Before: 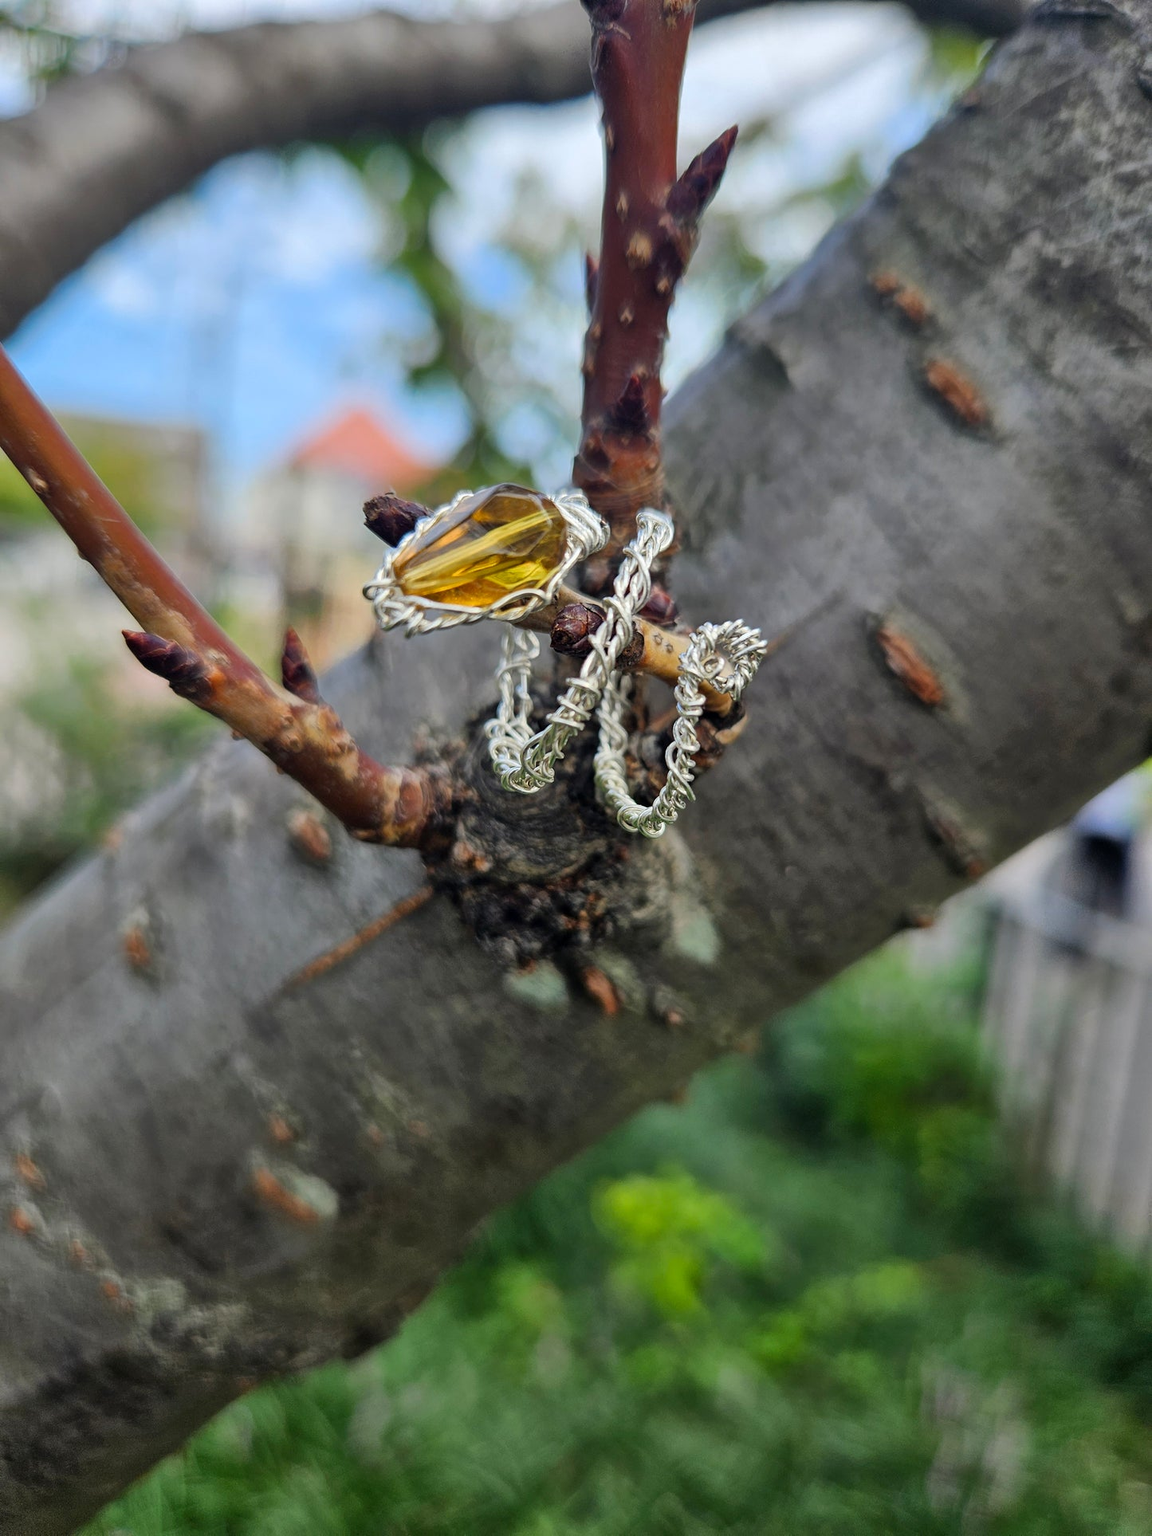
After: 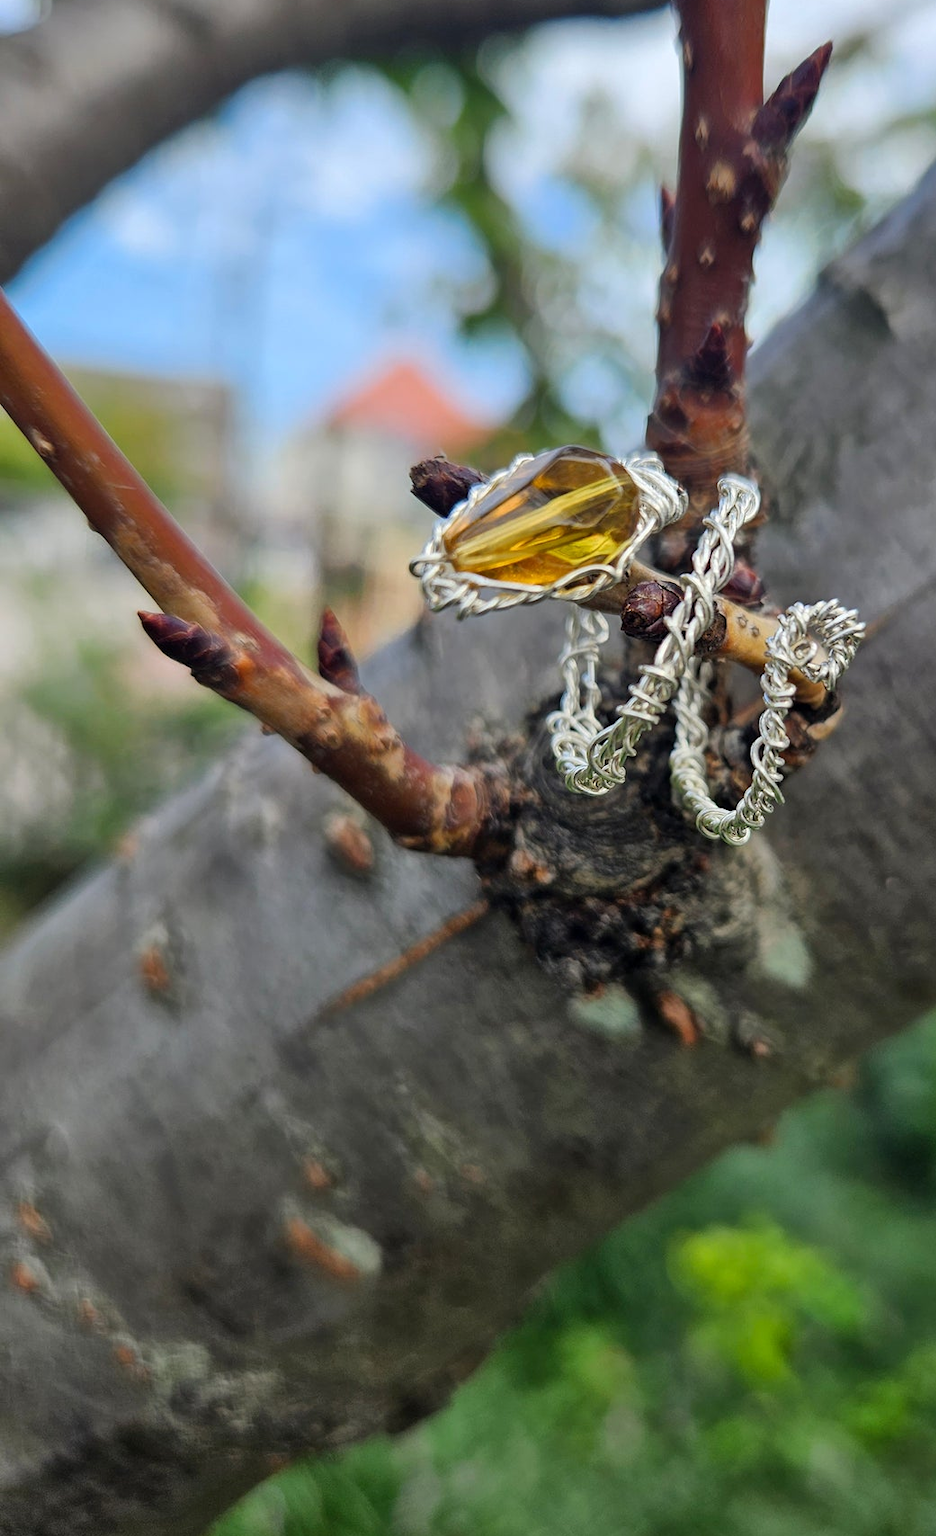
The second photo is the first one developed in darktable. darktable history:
exposure: compensate highlight preservation false
crop: top 5.761%, right 27.893%, bottom 5.562%
